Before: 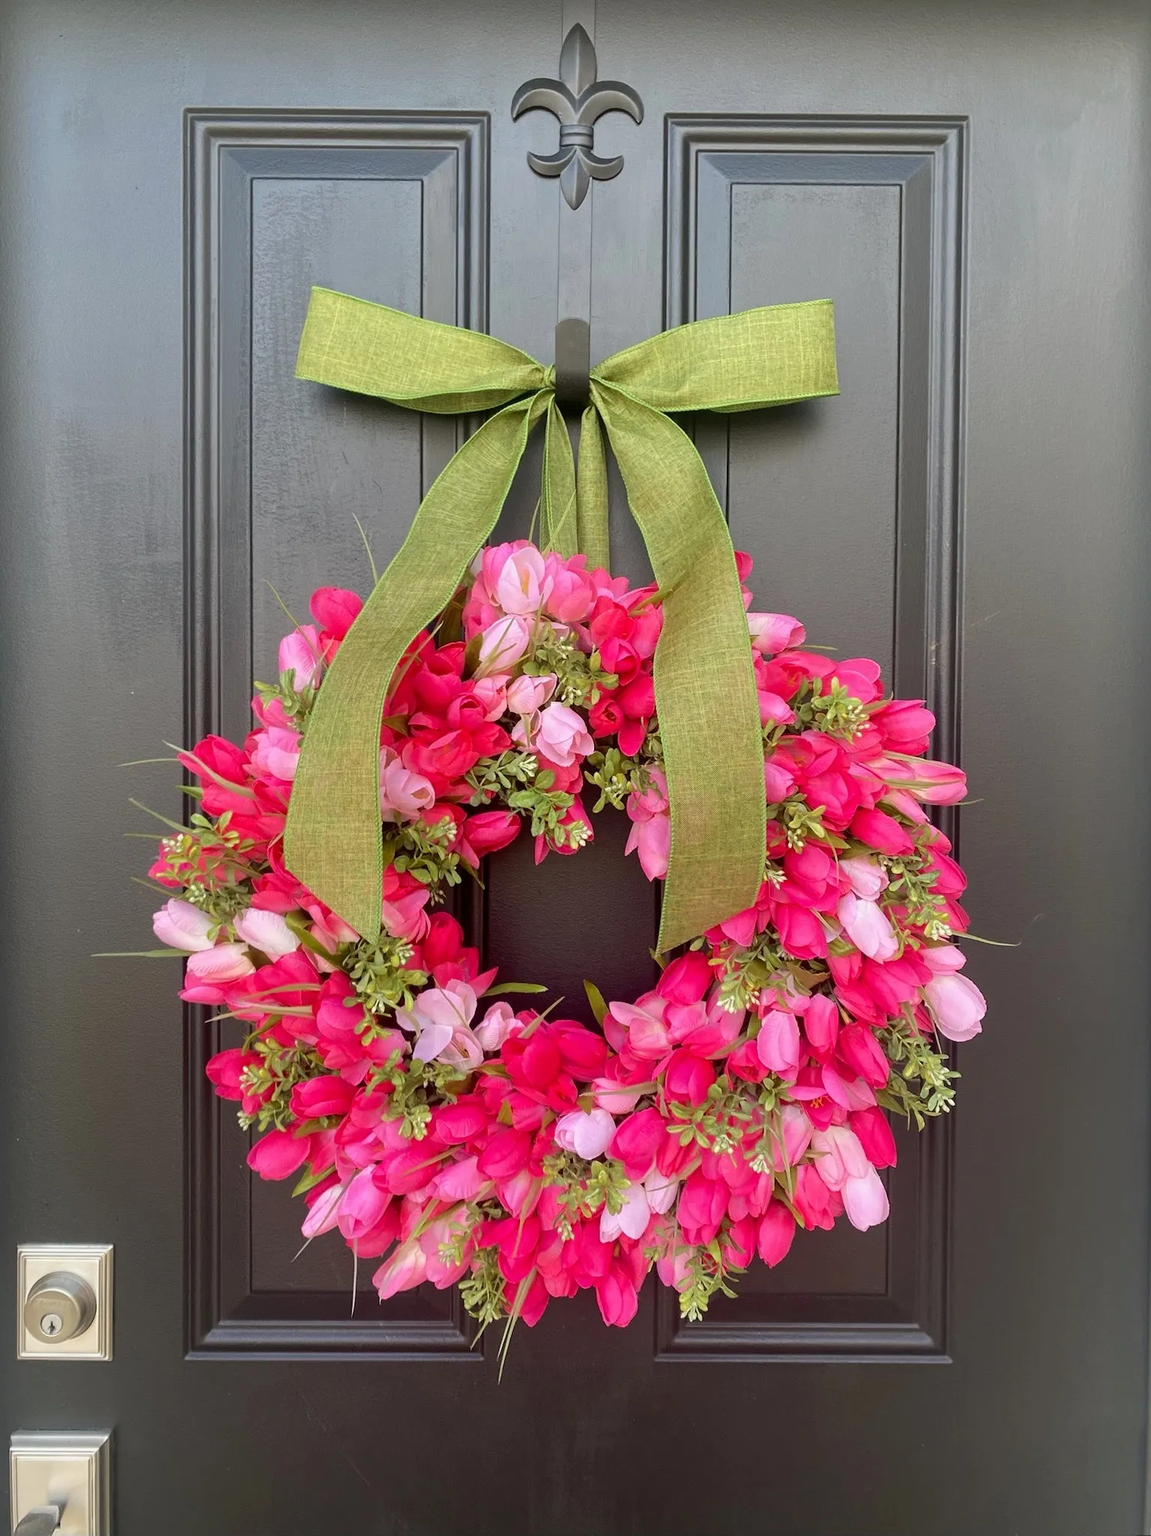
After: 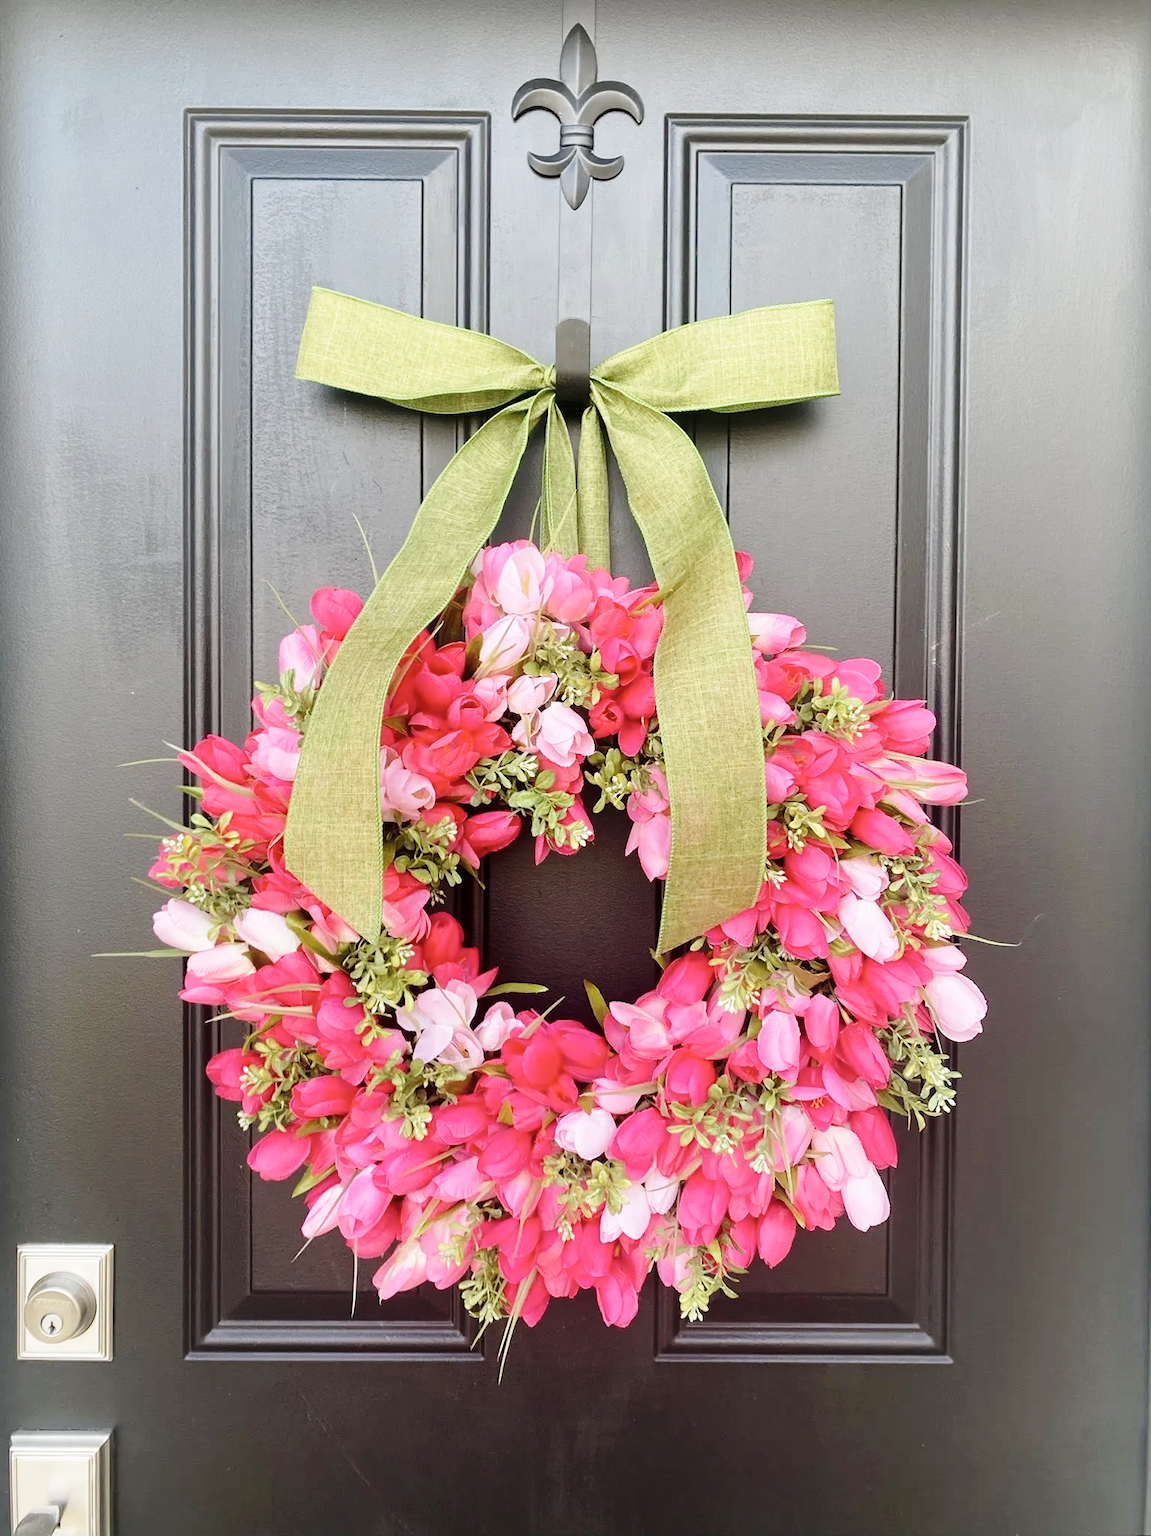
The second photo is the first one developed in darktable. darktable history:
contrast brightness saturation: contrast 0.058, brightness -0.011, saturation -0.232
base curve: curves: ch0 [(0, 0) (0.028, 0.03) (0.121, 0.232) (0.46, 0.748) (0.859, 0.968) (1, 1)], preserve colors none
